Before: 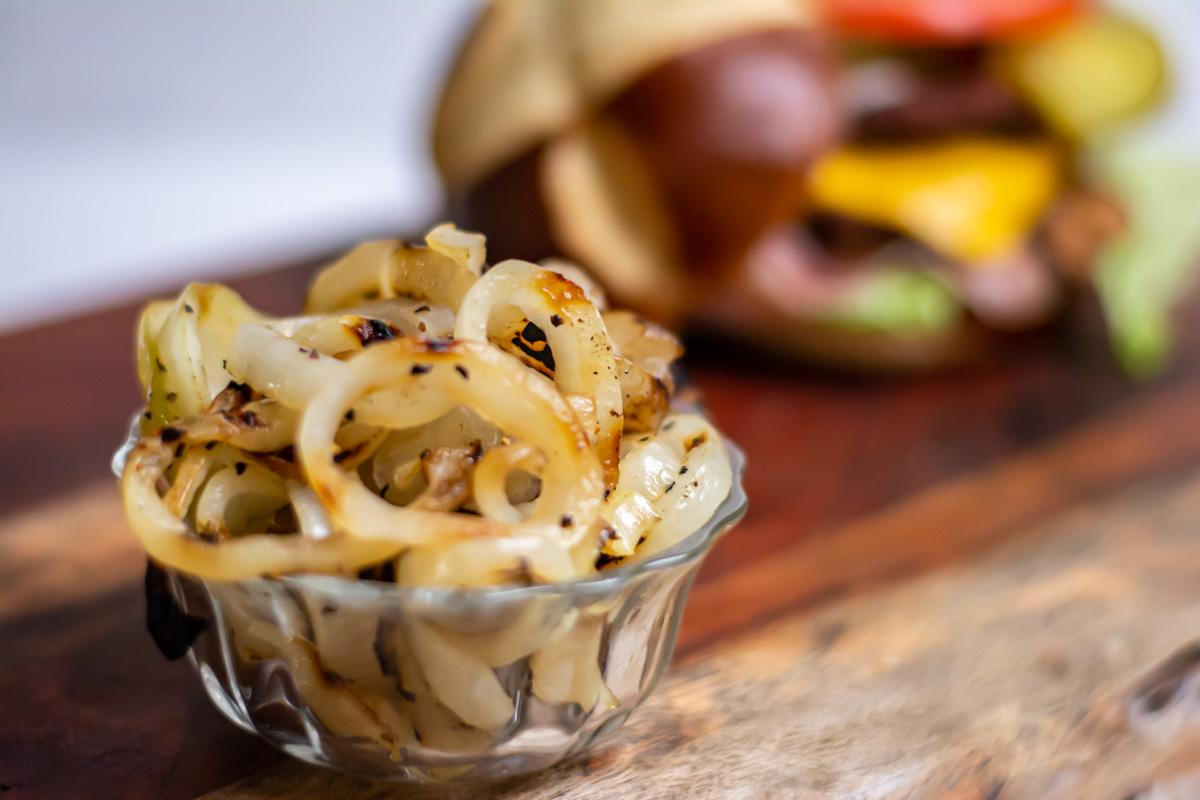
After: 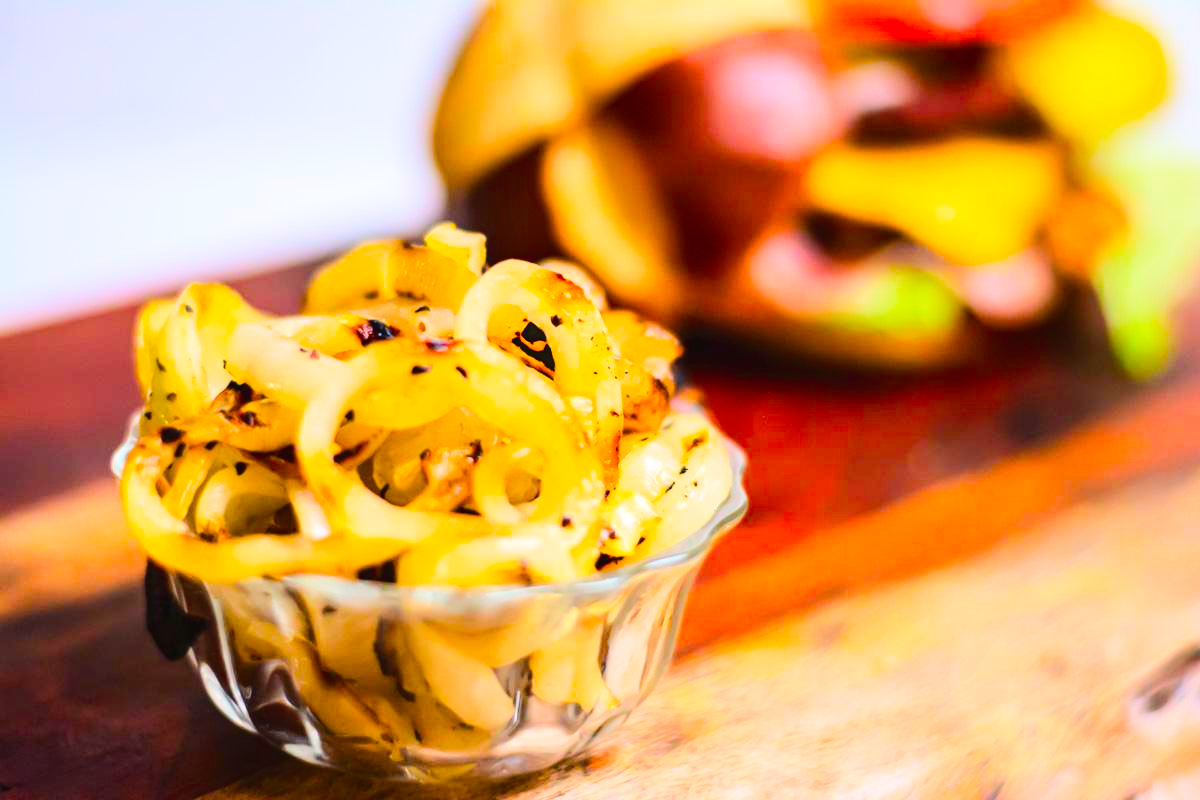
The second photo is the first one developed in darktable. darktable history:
color balance rgb: perceptual saturation grading › global saturation 40%, global vibrance 15%
white balance: red 1.009, blue 0.985
tone curve: curves: ch0 [(0, 0.026) (0.146, 0.158) (0.272, 0.34) (0.453, 0.627) (0.687, 0.829) (1, 1)], color space Lab, linked channels, preserve colors none
contrast brightness saturation: contrast 0.2, brightness 0.16, saturation 0.22
